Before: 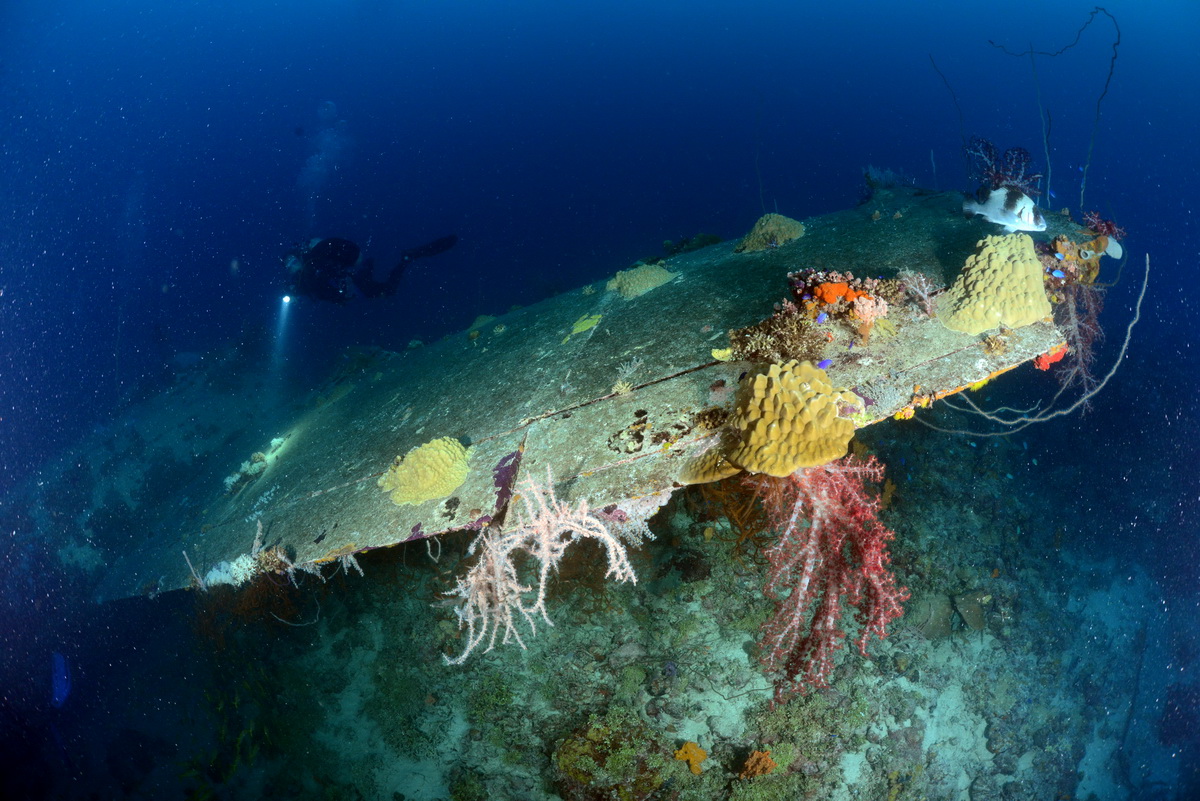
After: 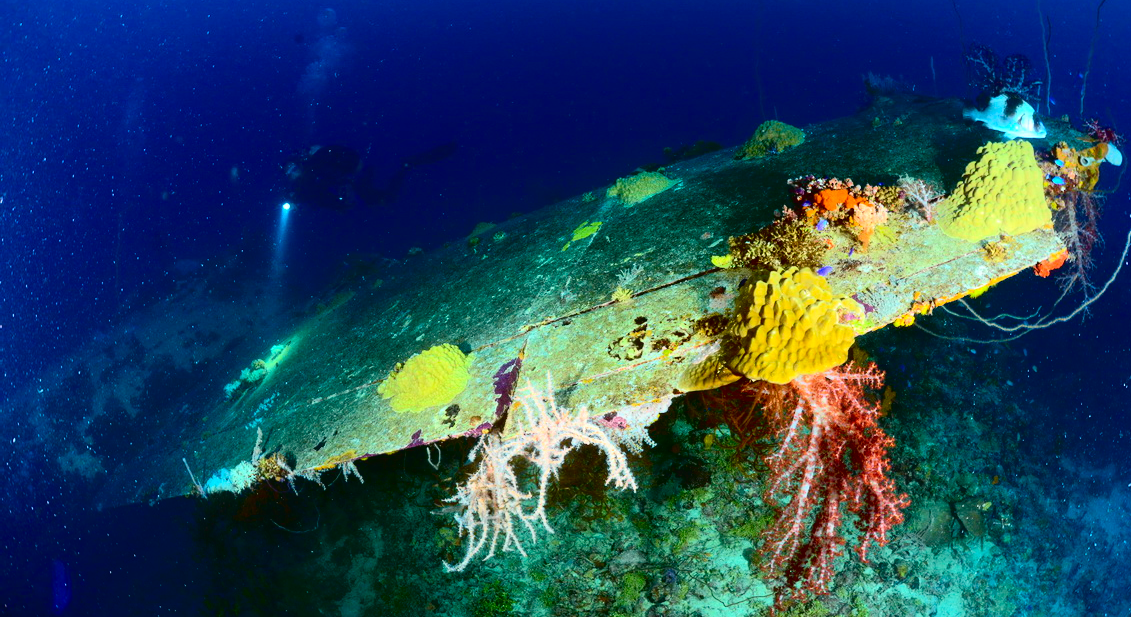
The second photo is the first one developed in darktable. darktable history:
contrast brightness saturation: contrast 0.09, saturation 0.28
crop and rotate: angle 0.03°, top 11.643%, right 5.651%, bottom 11.189%
tone curve: curves: ch0 [(0, 0.021) (0.148, 0.076) (0.232, 0.191) (0.398, 0.423) (0.572, 0.672) (0.705, 0.812) (0.877, 0.931) (0.99, 0.987)]; ch1 [(0, 0) (0.377, 0.325) (0.493, 0.486) (0.508, 0.502) (0.515, 0.514) (0.554, 0.586) (0.623, 0.658) (0.701, 0.704) (0.778, 0.751) (1, 1)]; ch2 [(0, 0) (0.431, 0.398) (0.485, 0.486) (0.495, 0.498) (0.511, 0.507) (0.58, 0.66) (0.679, 0.757) (0.749, 0.829) (1, 0.991)], color space Lab, independent channels
